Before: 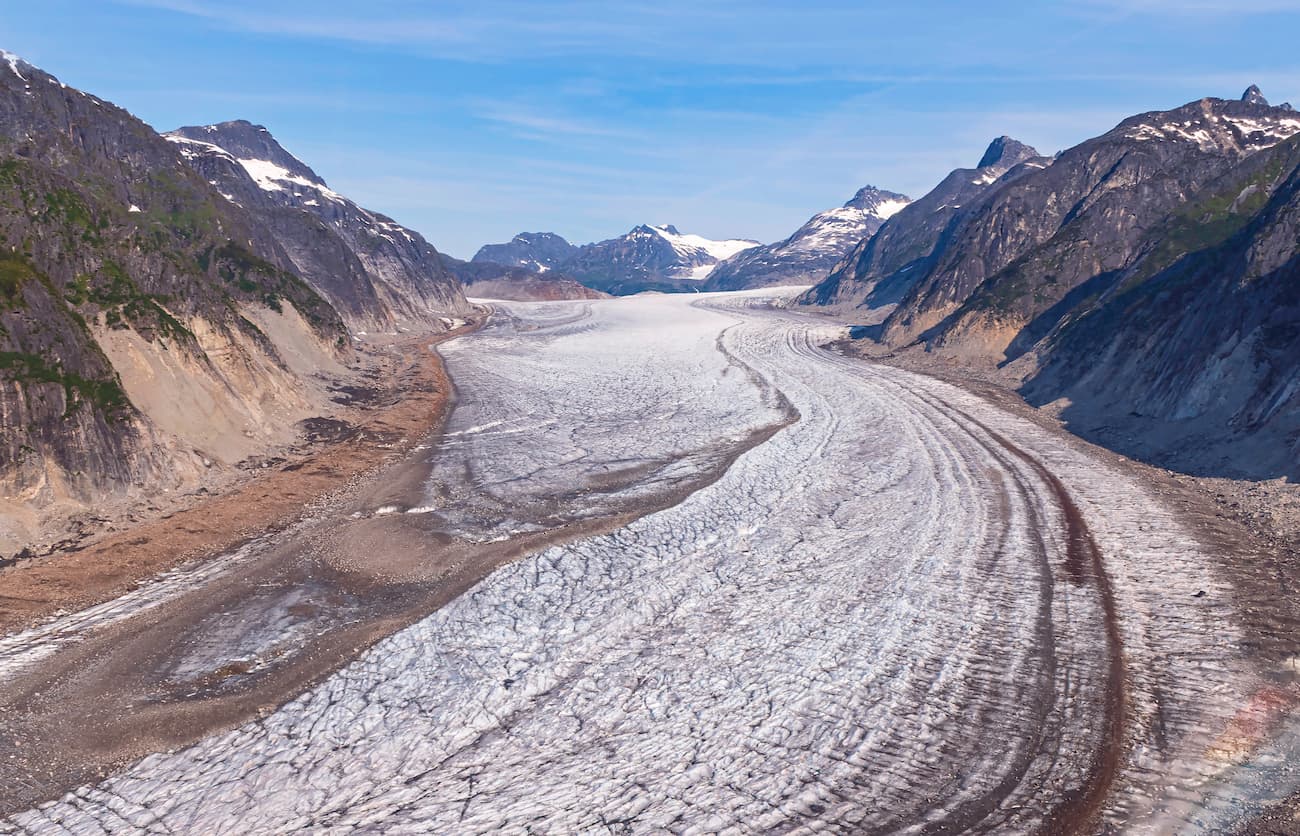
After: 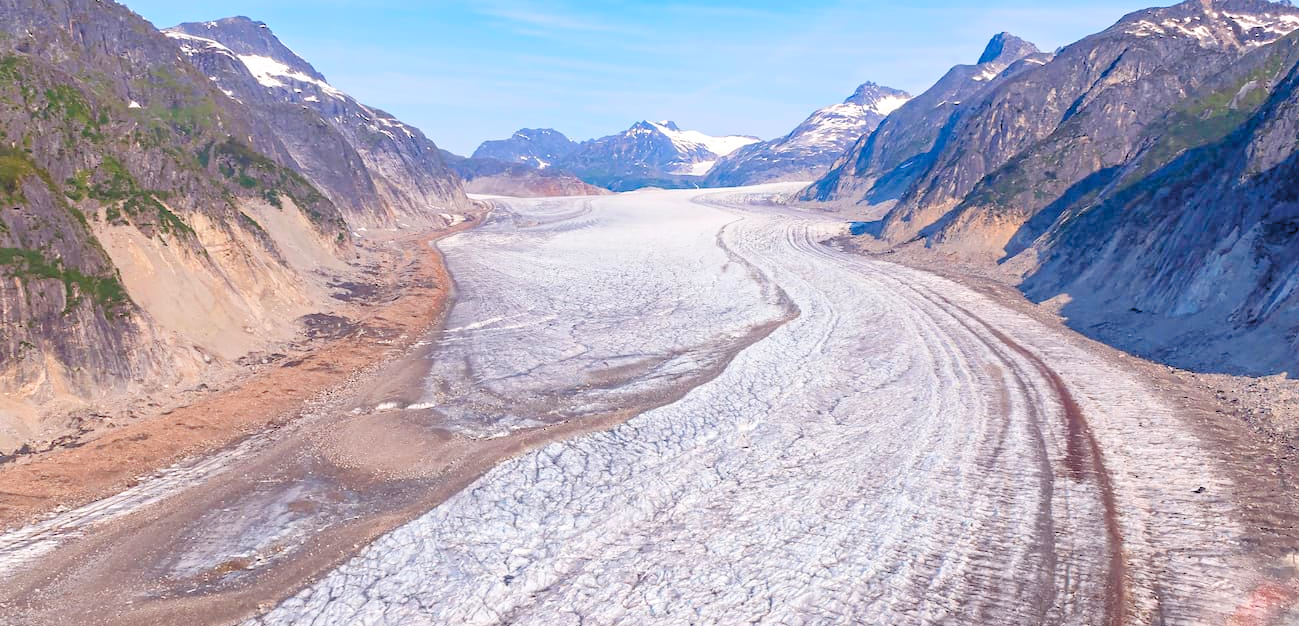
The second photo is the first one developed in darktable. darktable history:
crop and rotate: top 12.5%, bottom 12.5%
levels: levels [0.072, 0.414, 0.976]
